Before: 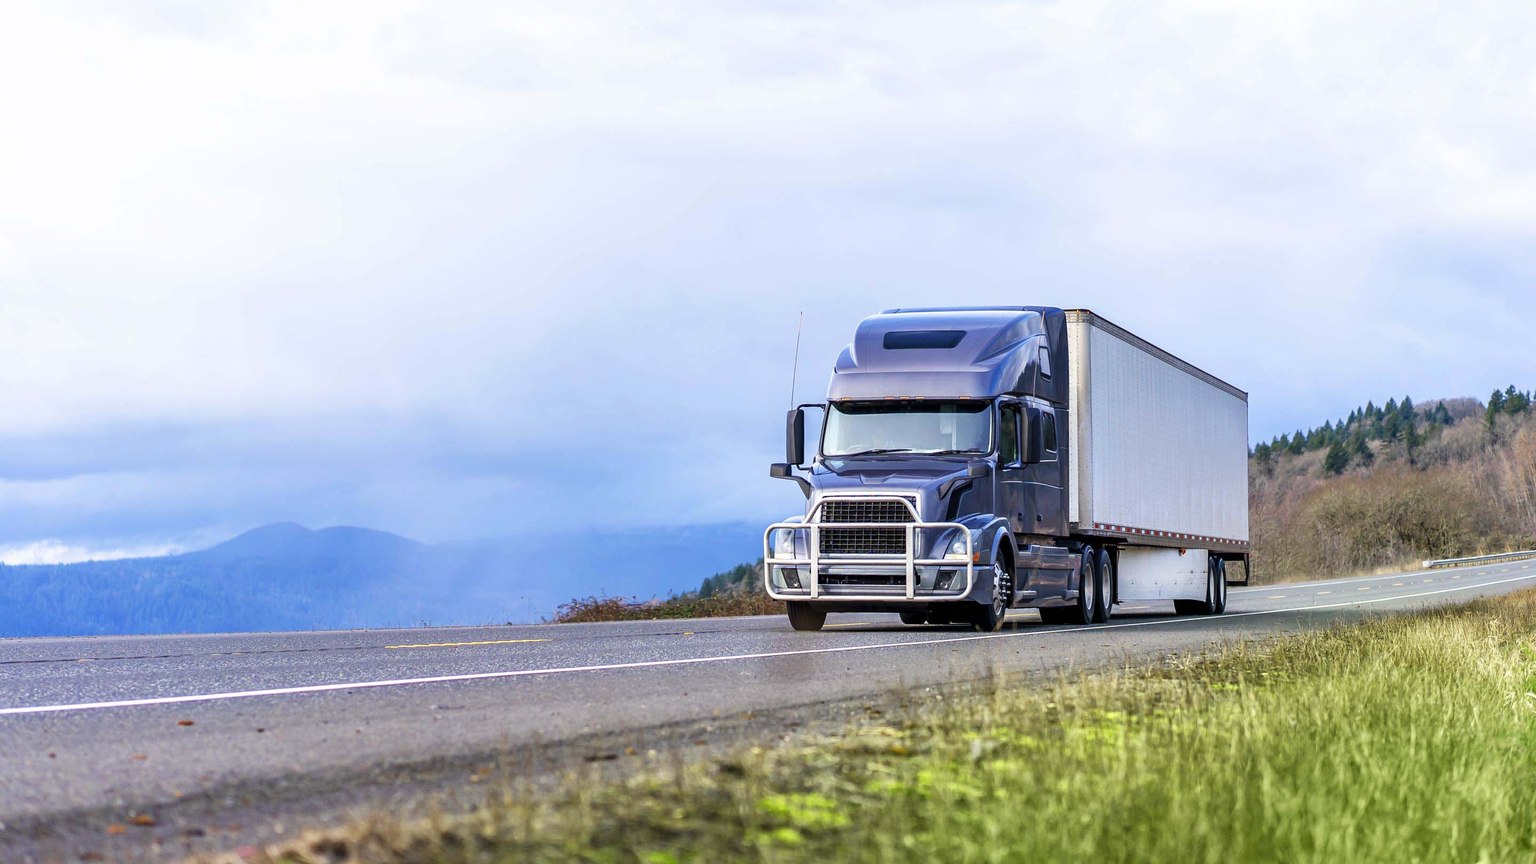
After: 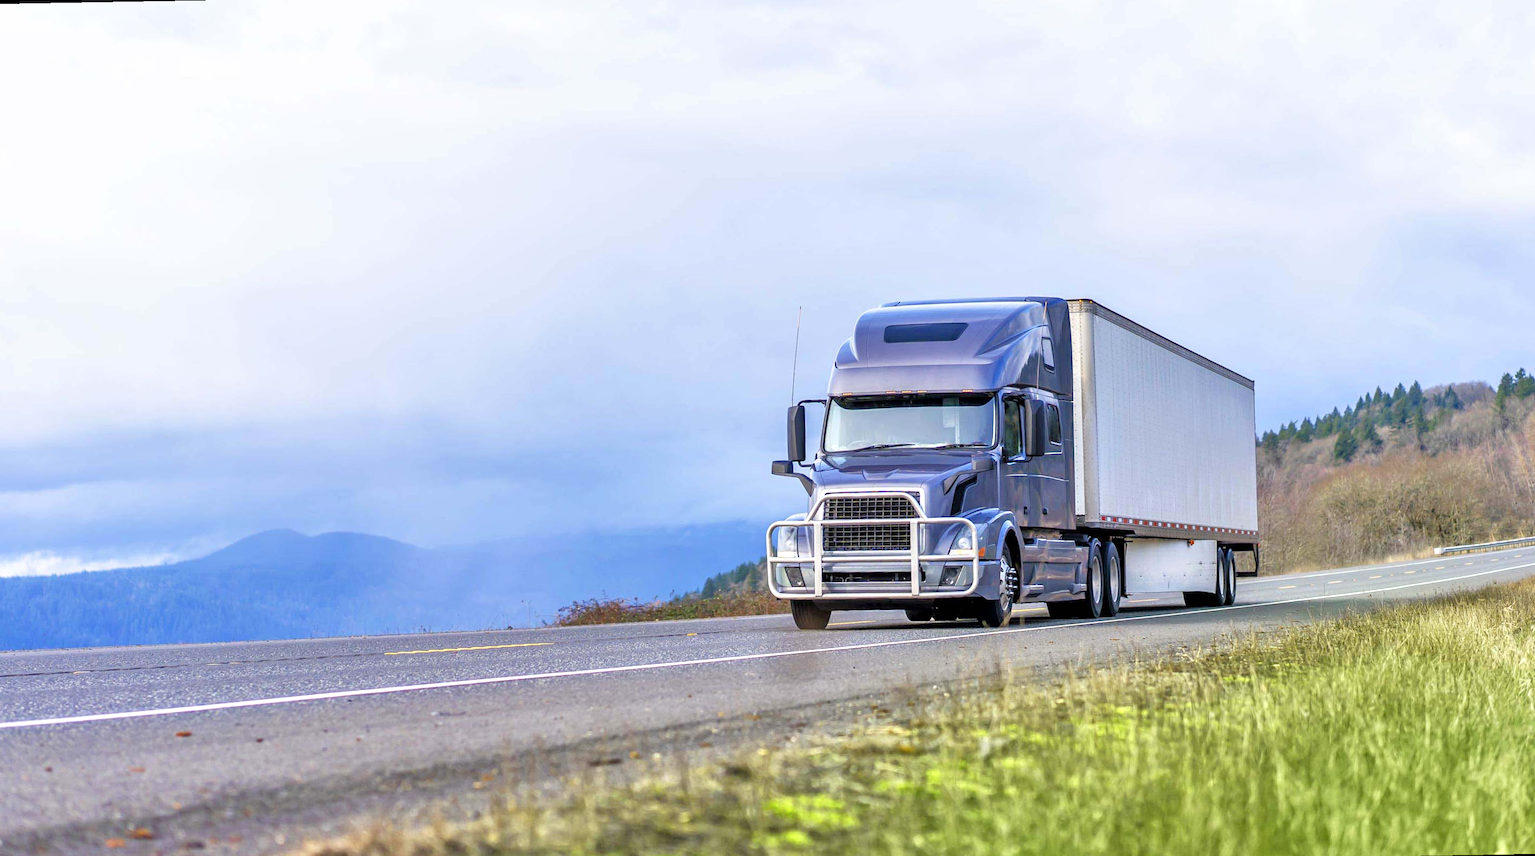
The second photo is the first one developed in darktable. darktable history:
rotate and perspective: rotation -1°, crop left 0.011, crop right 0.989, crop top 0.025, crop bottom 0.975
tone equalizer: -7 EV 0.15 EV, -6 EV 0.6 EV, -5 EV 1.15 EV, -4 EV 1.33 EV, -3 EV 1.15 EV, -2 EV 0.6 EV, -1 EV 0.15 EV, mask exposure compensation -0.5 EV
